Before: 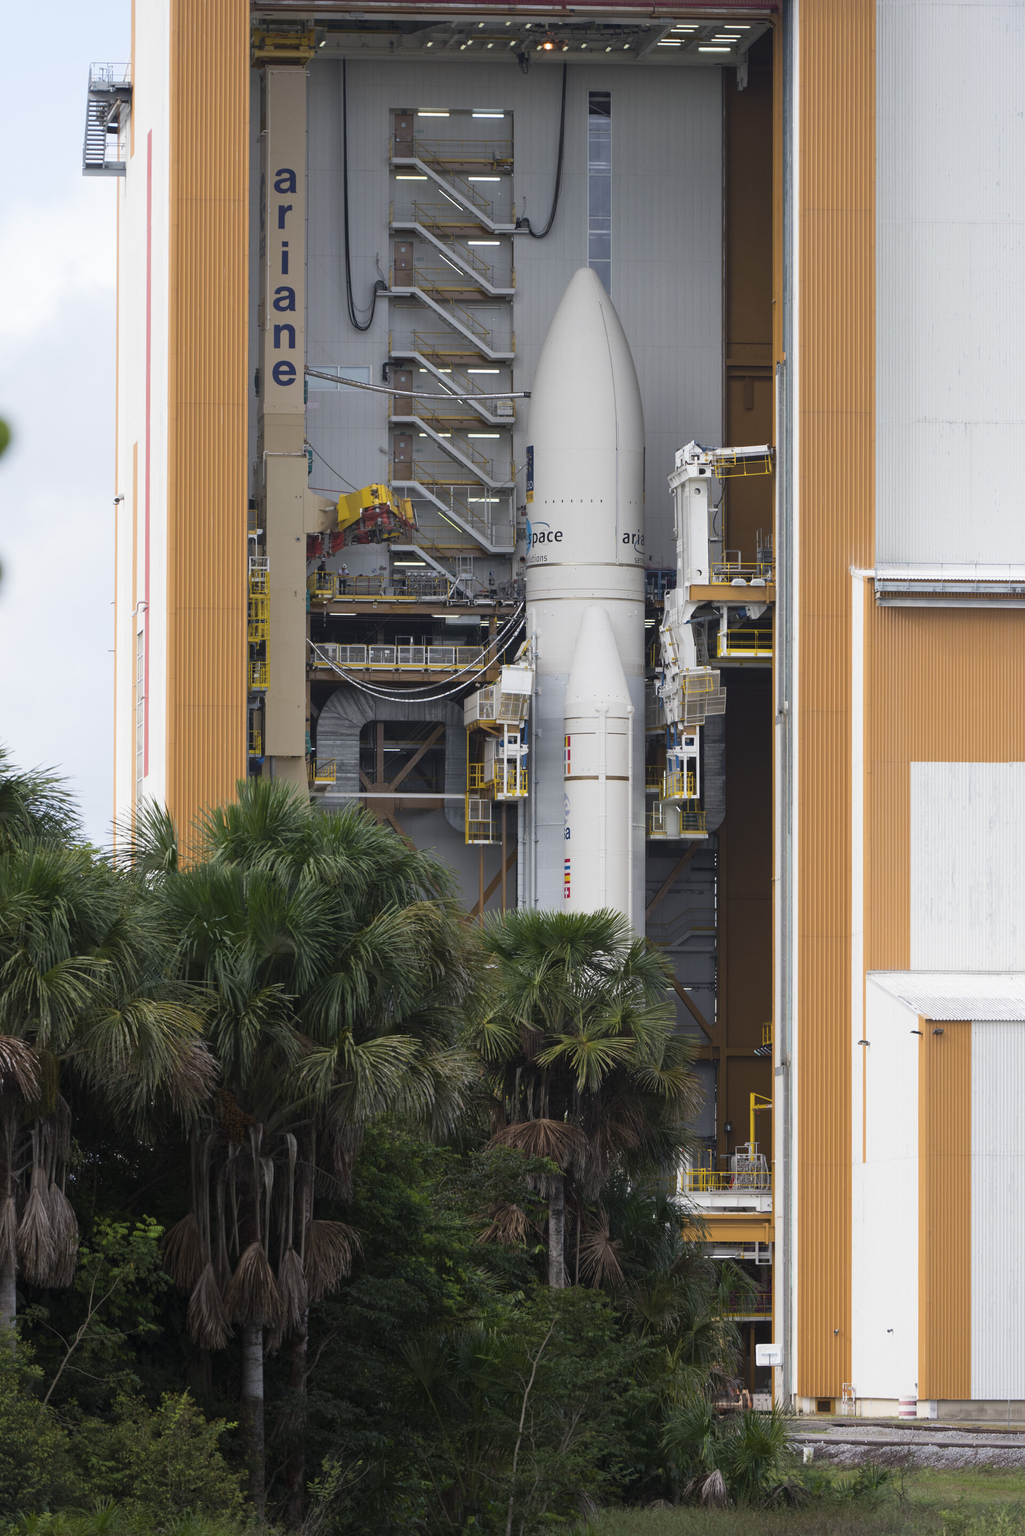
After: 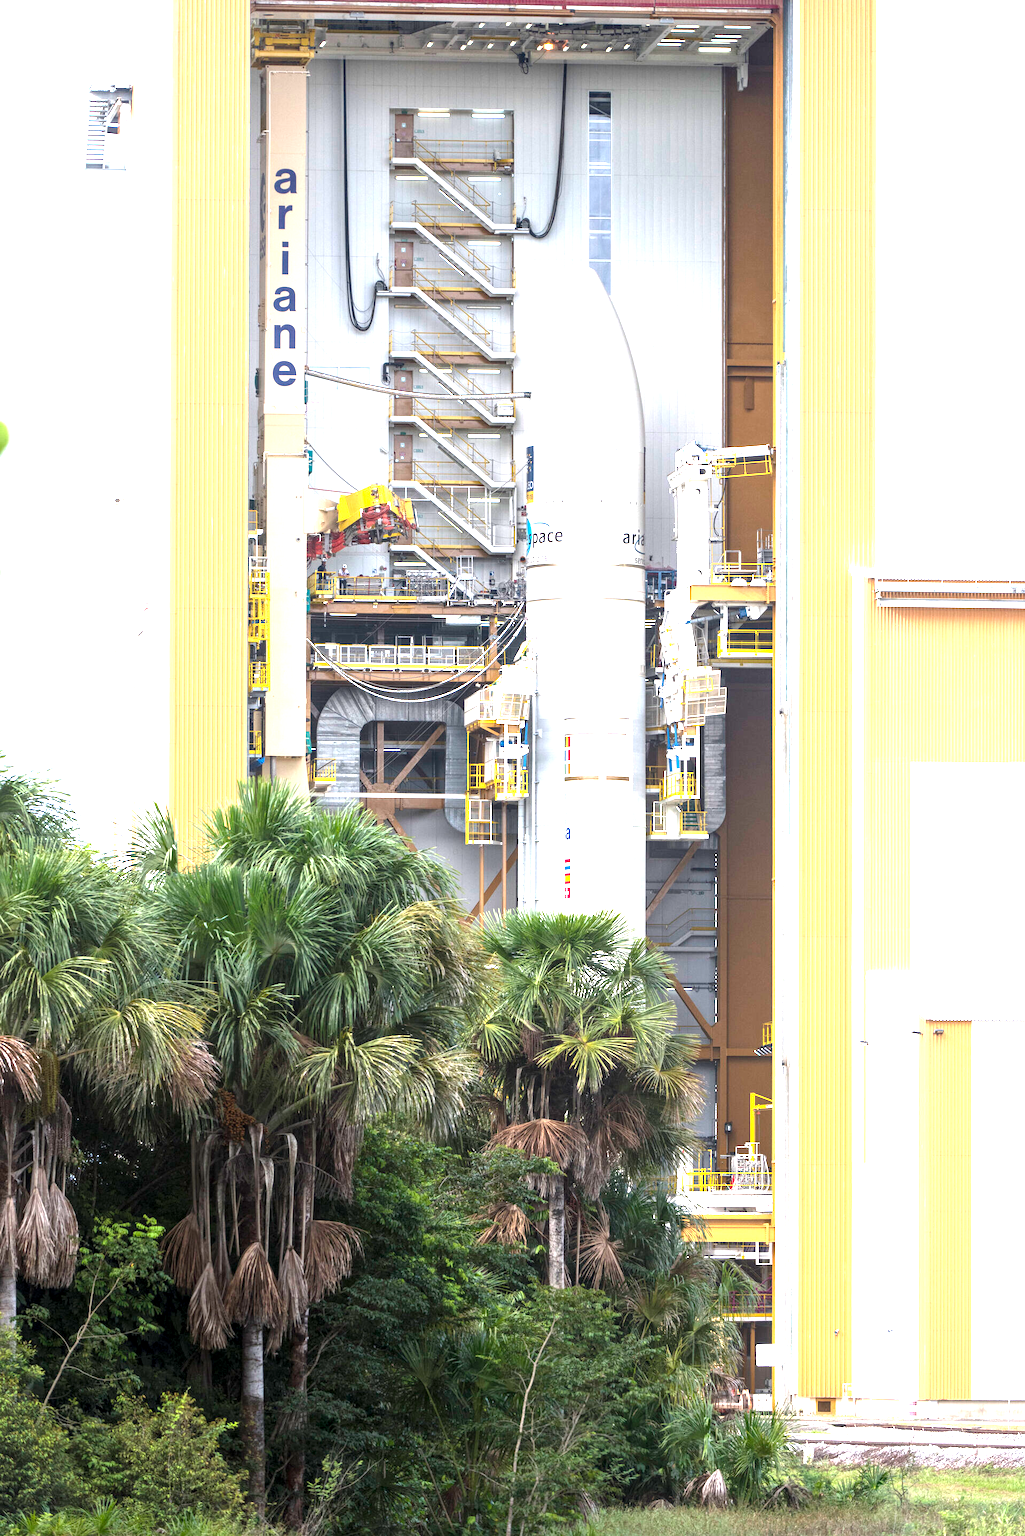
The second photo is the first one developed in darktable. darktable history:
local contrast: detail 130%
exposure: black level correction 0, exposure 1.1 EV, compensate exposure bias true, compensate highlight preservation false
levels: levels [0, 0.374, 0.749]
